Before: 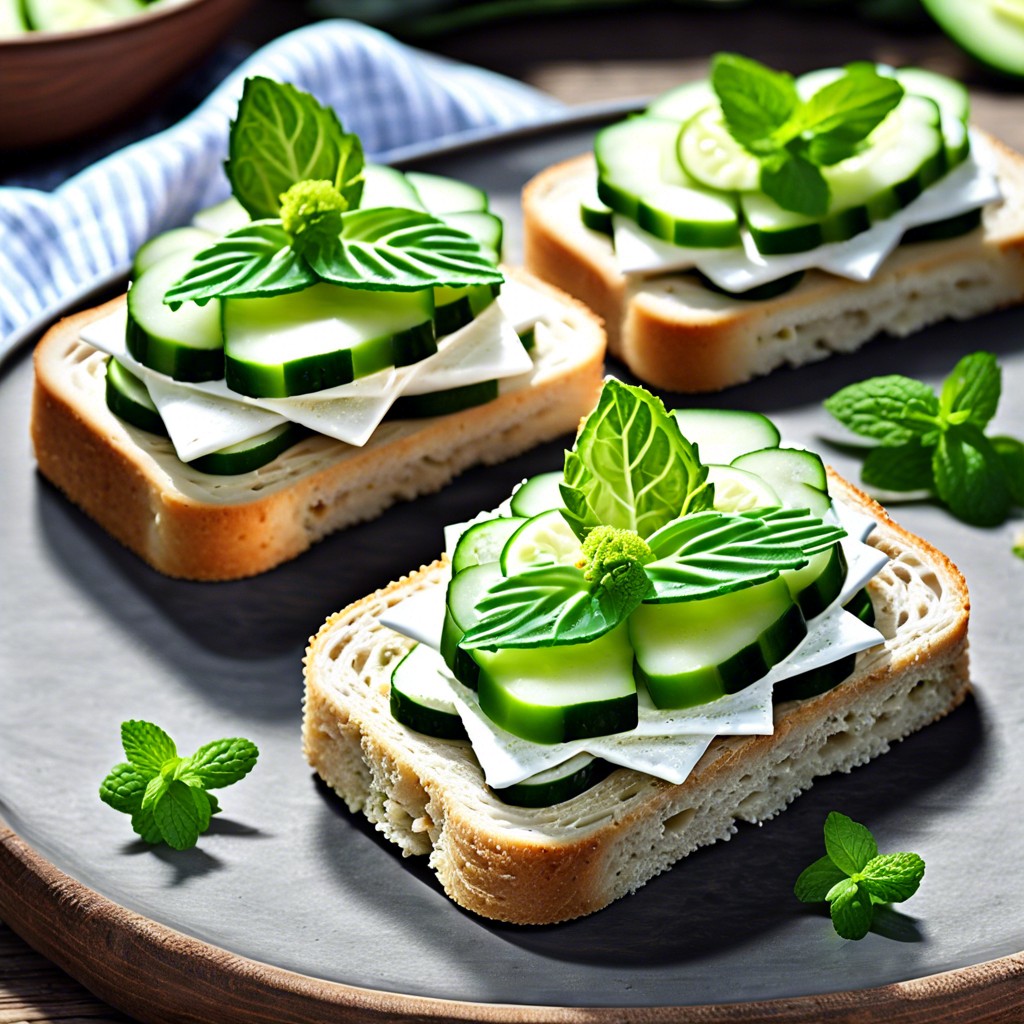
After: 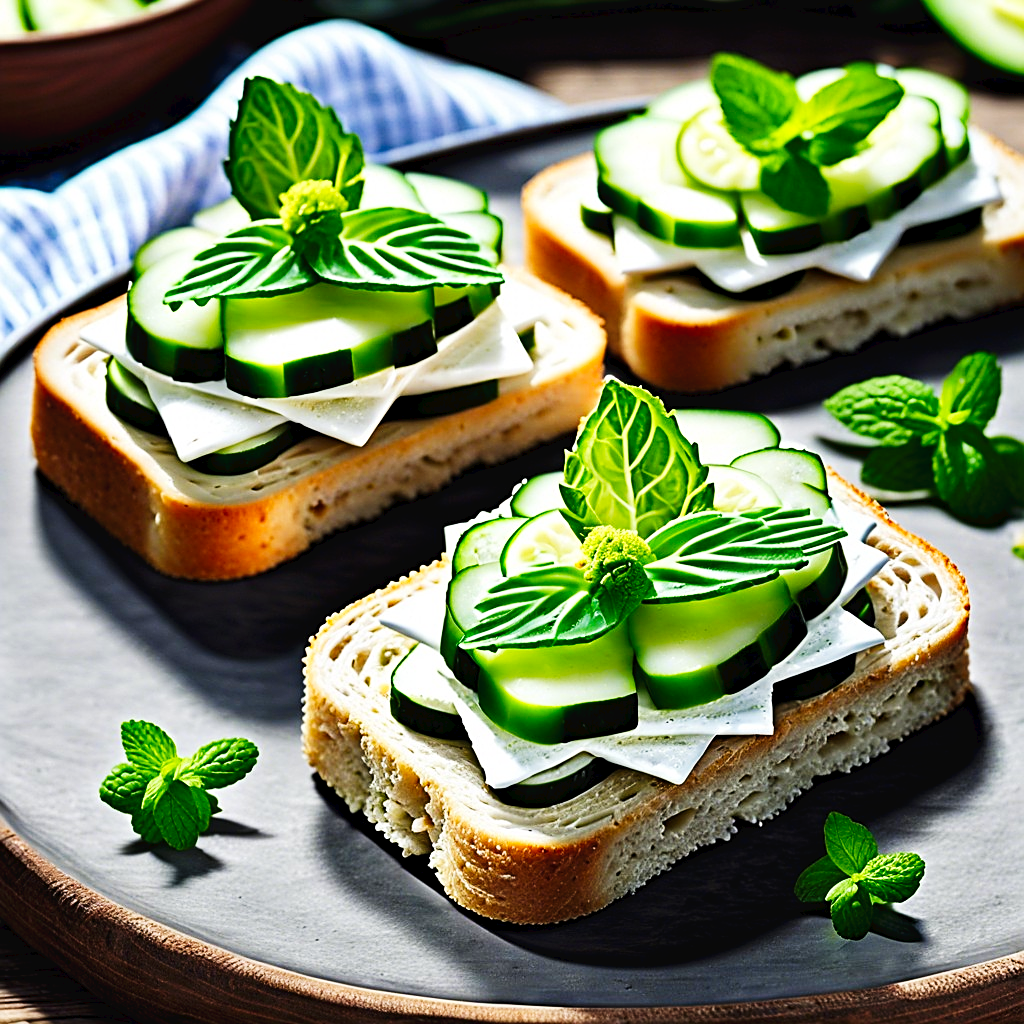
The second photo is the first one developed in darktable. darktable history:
sharpen: on, module defaults
haze removal: compatibility mode true, adaptive false
tone curve: curves: ch0 [(0, 0) (0.003, 0.025) (0.011, 0.025) (0.025, 0.025) (0.044, 0.026) (0.069, 0.033) (0.1, 0.053) (0.136, 0.078) (0.177, 0.108) (0.224, 0.153) (0.277, 0.213) (0.335, 0.286) (0.399, 0.372) (0.468, 0.467) (0.543, 0.565) (0.623, 0.675) (0.709, 0.775) (0.801, 0.863) (0.898, 0.936) (1, 1)], preserve colors none
